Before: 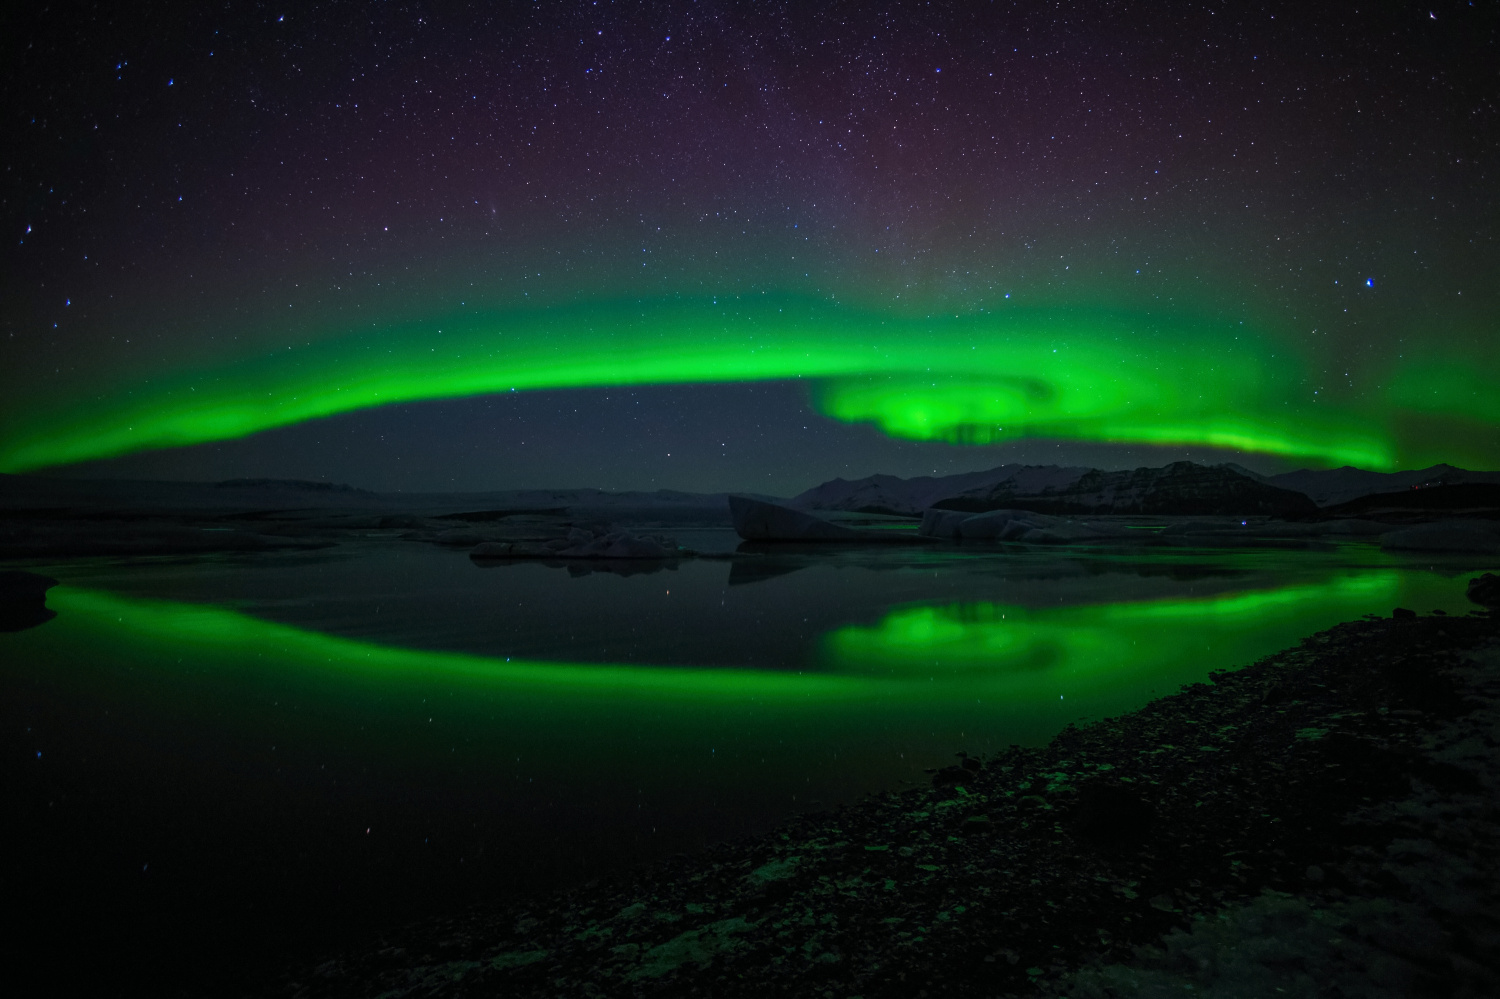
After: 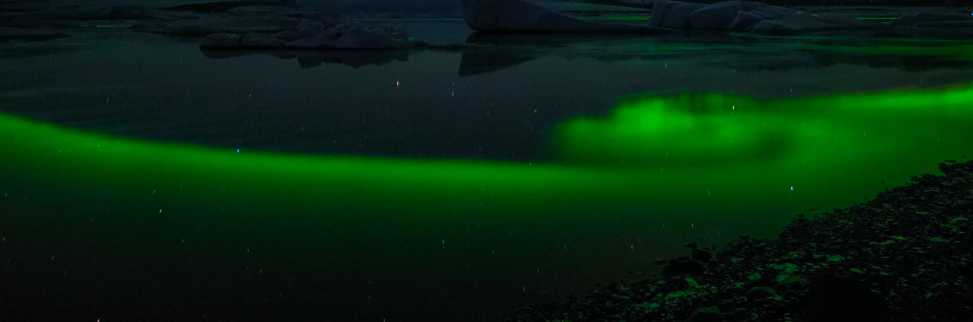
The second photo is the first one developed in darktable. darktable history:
crop: left 18.03%, top 50.953%, right 17.08%, bottom 16.807%
color balance rgb: perceptual saturation grading › global saturation 19.812%, global vibrance 14.45%
